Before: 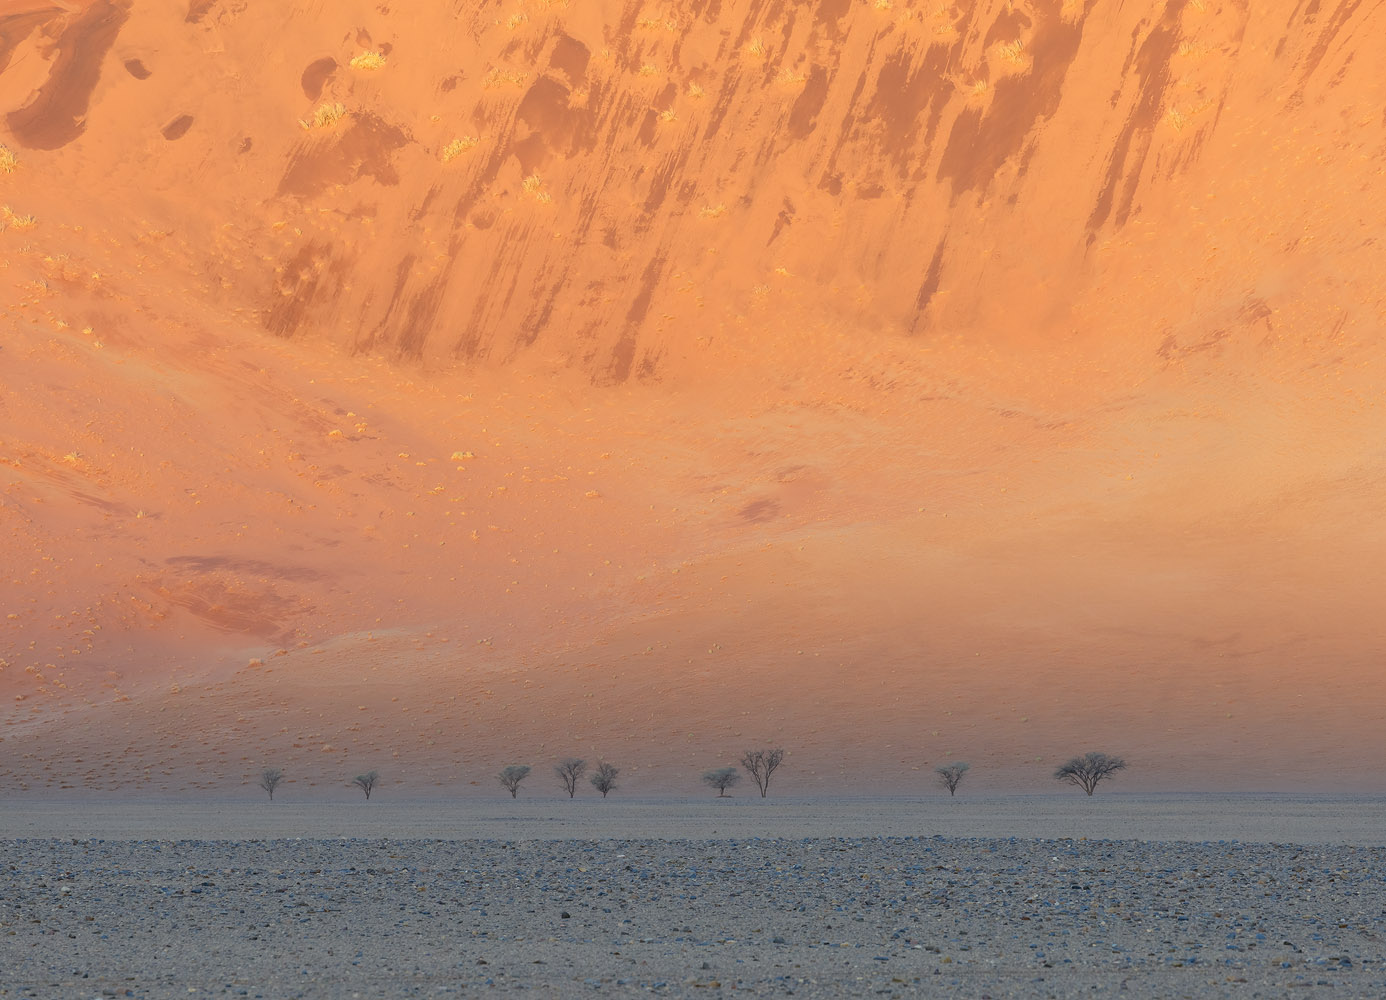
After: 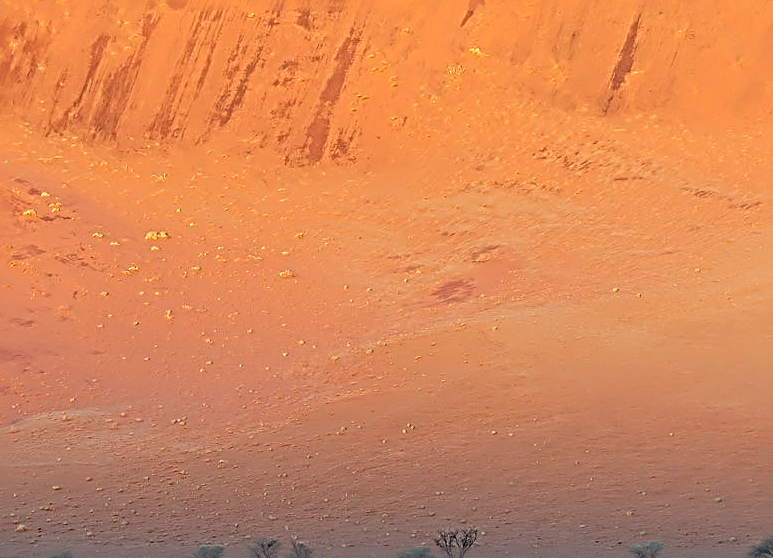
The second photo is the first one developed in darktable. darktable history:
local contrast: detail 110%
crop and rotate: left 22.13%, top 22.054%, right 22.026%, bottom 22.102%
sharpen: radius 4.001, amount 2
color zones: curves: ch0 [(0.254, 0.492) (0.724, 0.62)]; ch1 [(0.25, 0.528) (0.719, 0.796)]; ch2 [(0, 0.472) (0.25, 0.5) (0.73, 0.184)]
color calibration: output R [0.946, 0.065, -0.013, 0], output G [-0.246, 1.264, -0.017, 0], output B [0.046, -0.098, 1.05, 0], illuminant custom, x 0.344, y 0.359, temperature 5045.54 K
exposure: compensate highlight preservation false
